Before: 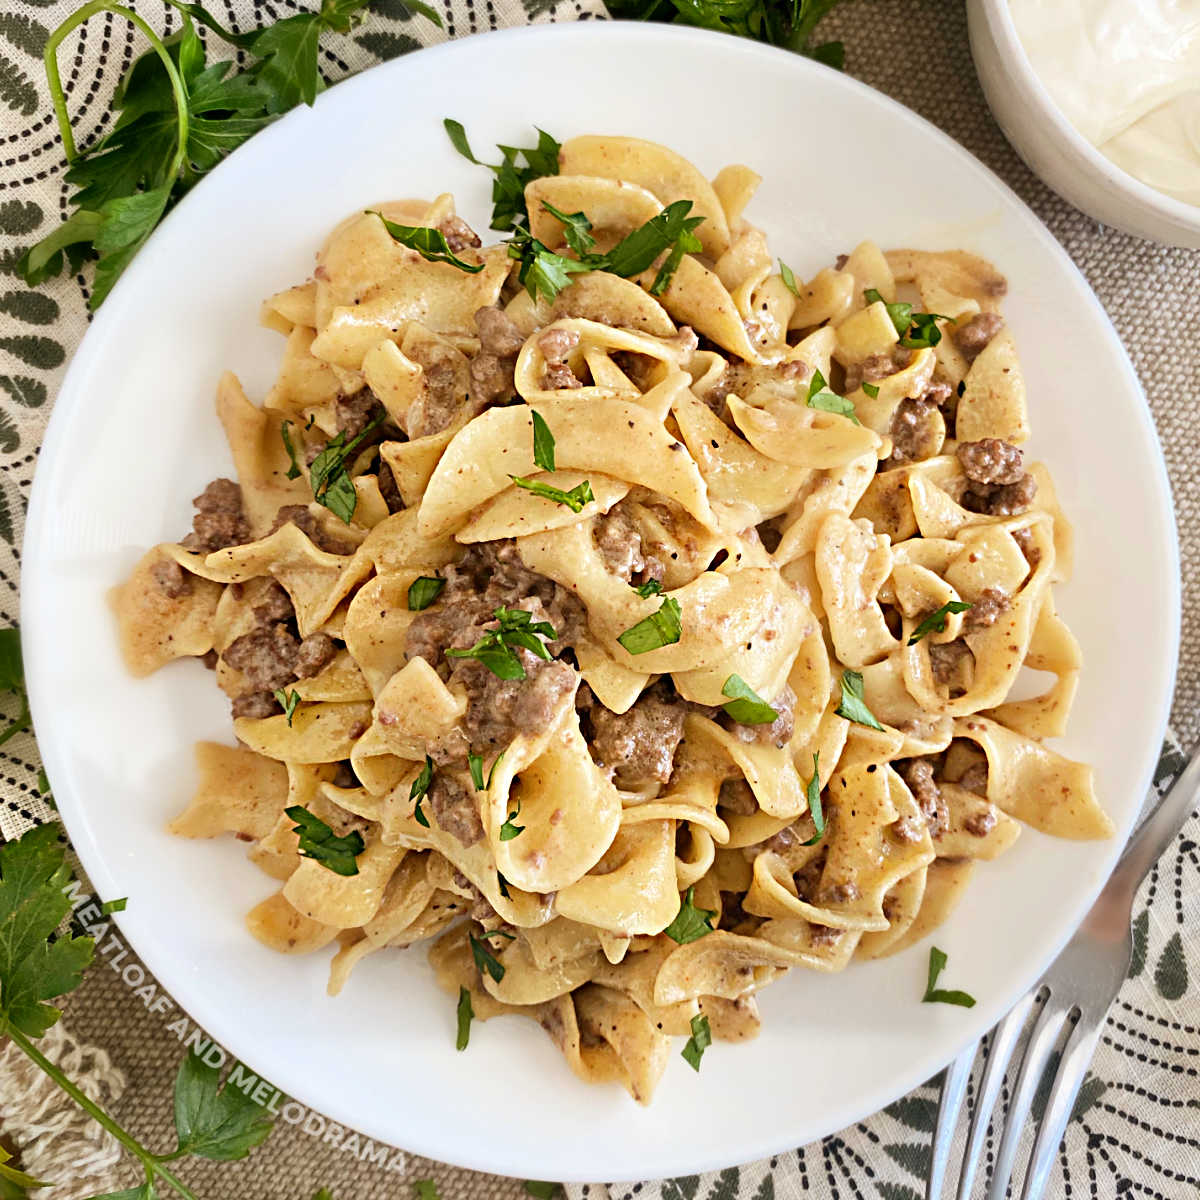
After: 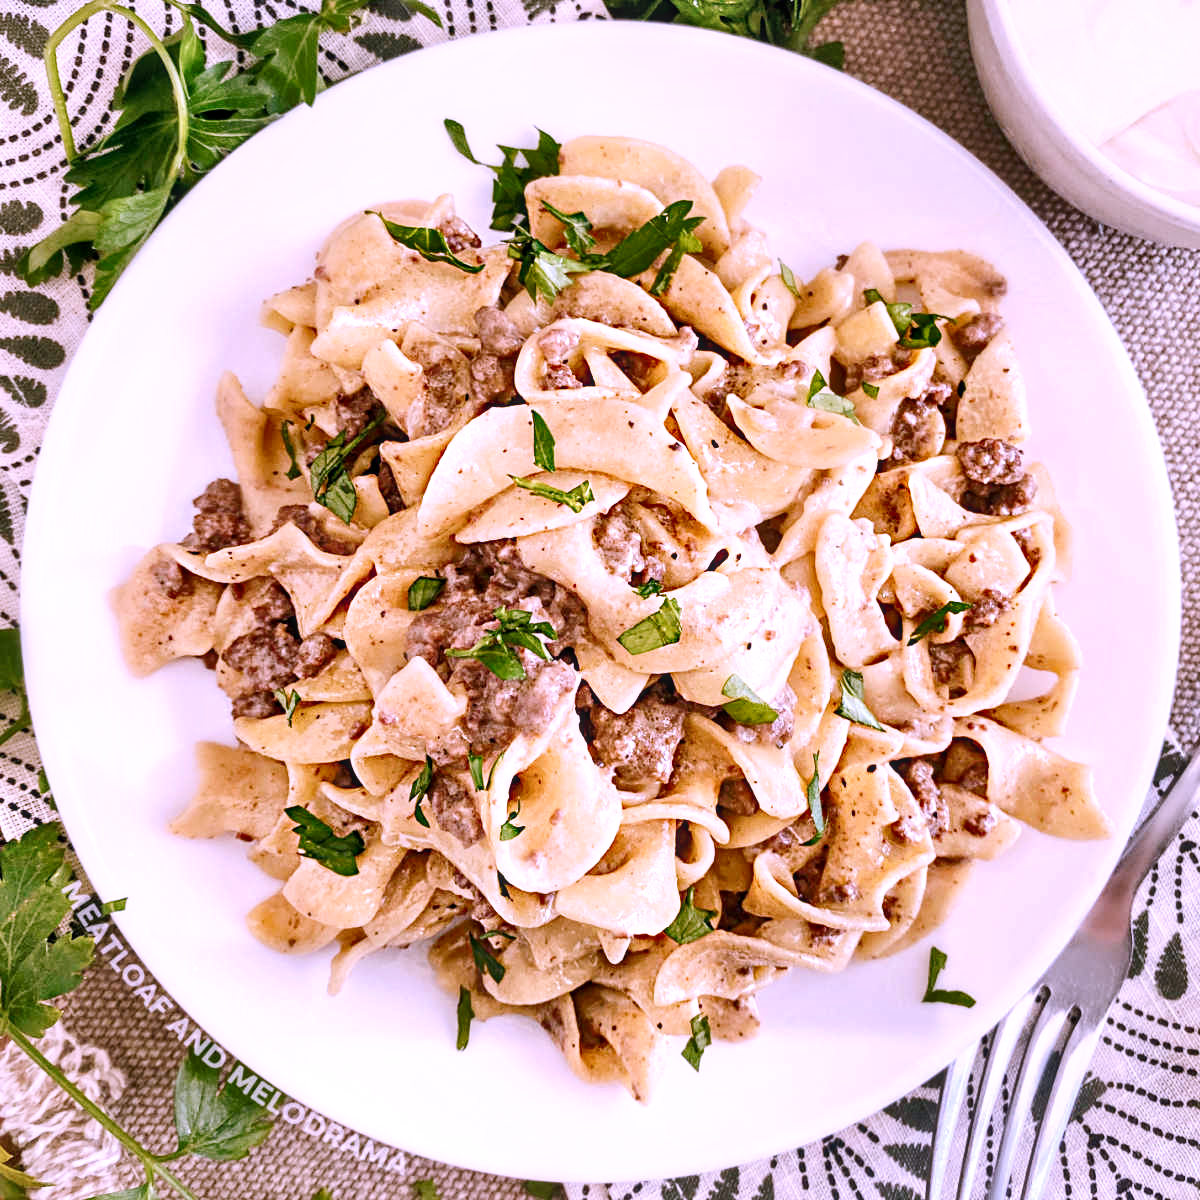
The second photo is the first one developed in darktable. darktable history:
exposure: black level correction 0.001, exposure 0.298 EV, compensate highlight preservation false
color correction: highlights a* 15.18, highlights b* -25.74
tone curve: curves: ch0 [(0, 0) (0.003, 0.003) (0.011, 0.014) (0.025, 0.031) (0.044, 0.055) (0.069, 0.086) (0.1, 0.124) (0.136, 0.168) (0.177, 0.22) (0.224, 0.278) (0.277, 0.344) (0.335, 0.426) (0.399, 0.515) (0.468, 0.597) (0.543, 0.672) (0.623, 0.746) (0.709, 0.815) (0.801, 0.881) (0.898, 0.939) (1, 1)], preserve colors none
local contrast: on, module defaults
shadows and highlights: soften with gaussian
